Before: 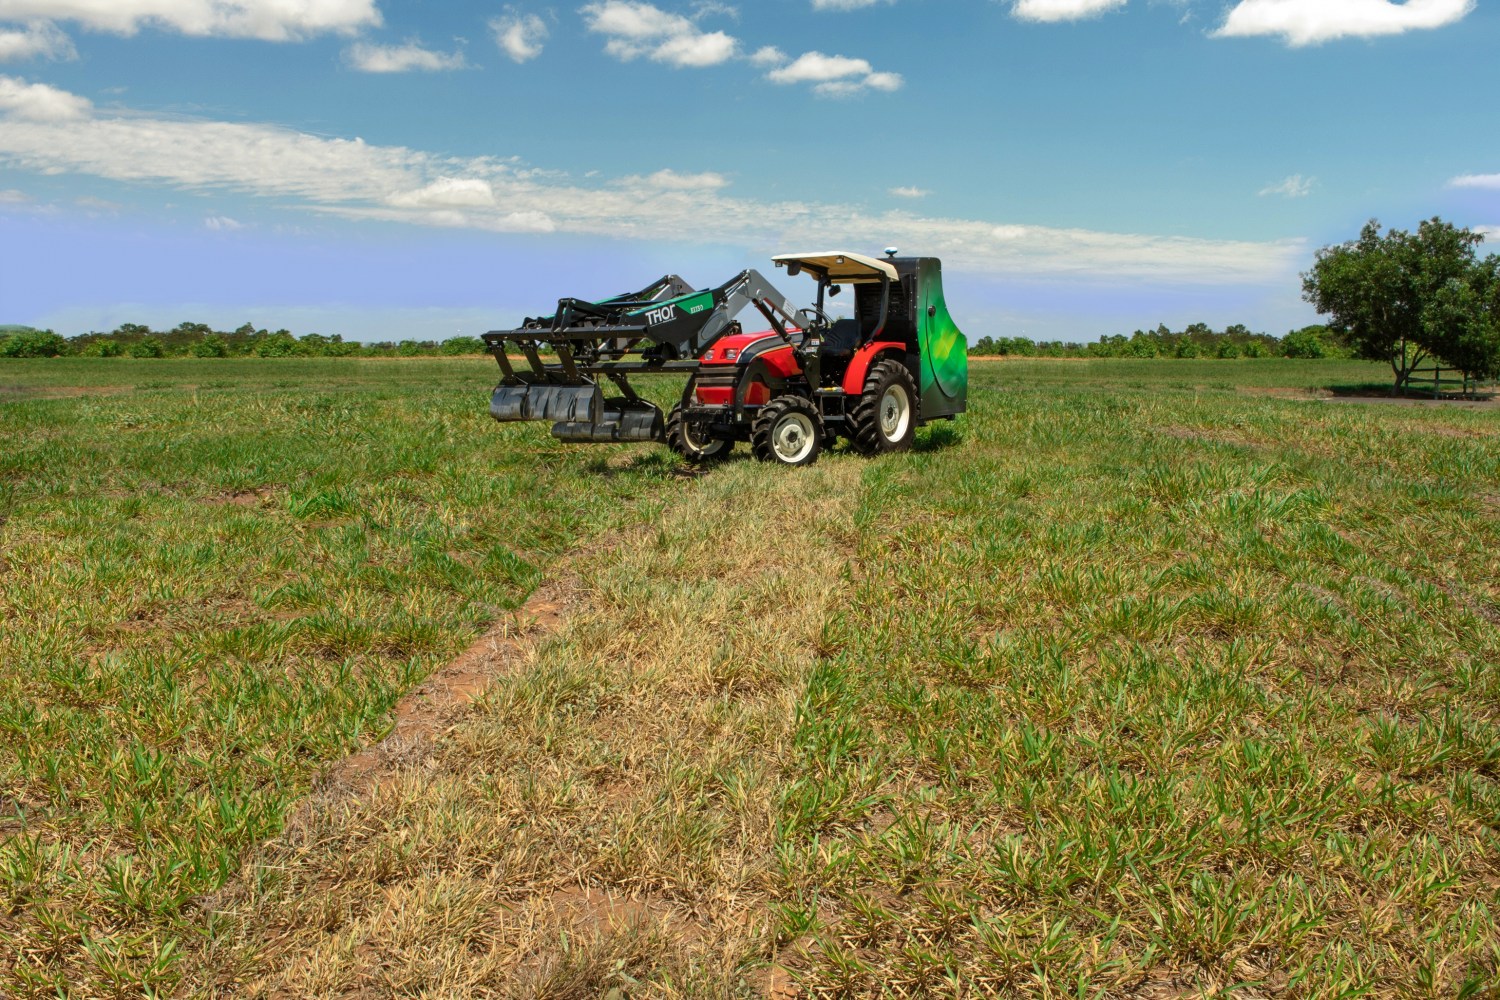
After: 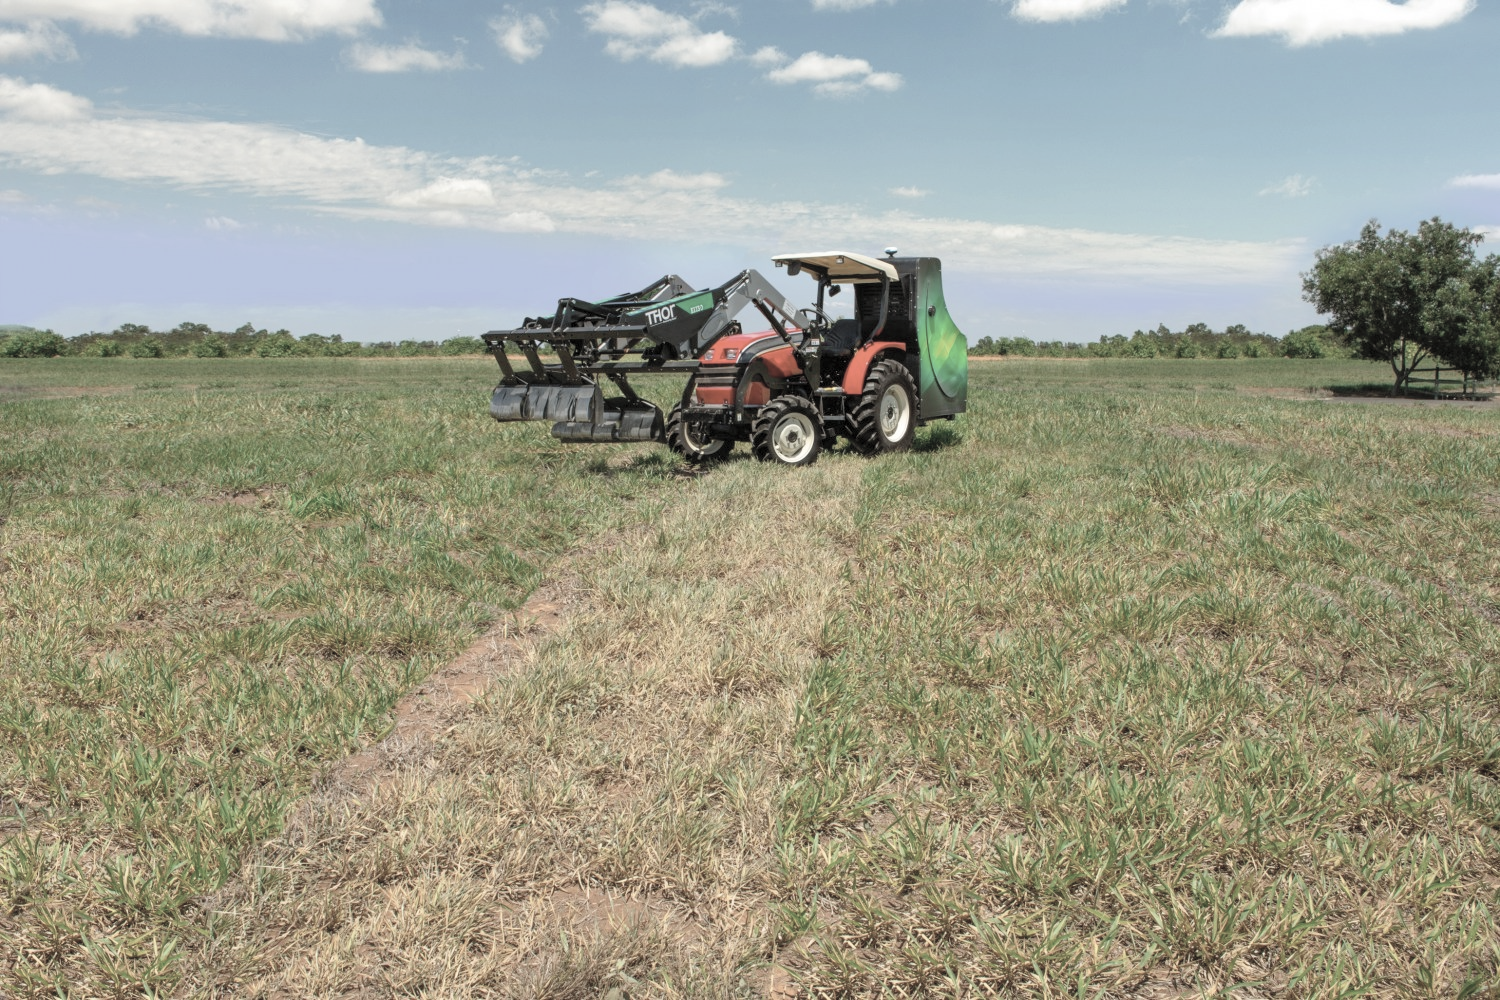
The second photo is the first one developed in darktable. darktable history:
contrast brightness saturation: brightness 0.182, saturation -0.505
